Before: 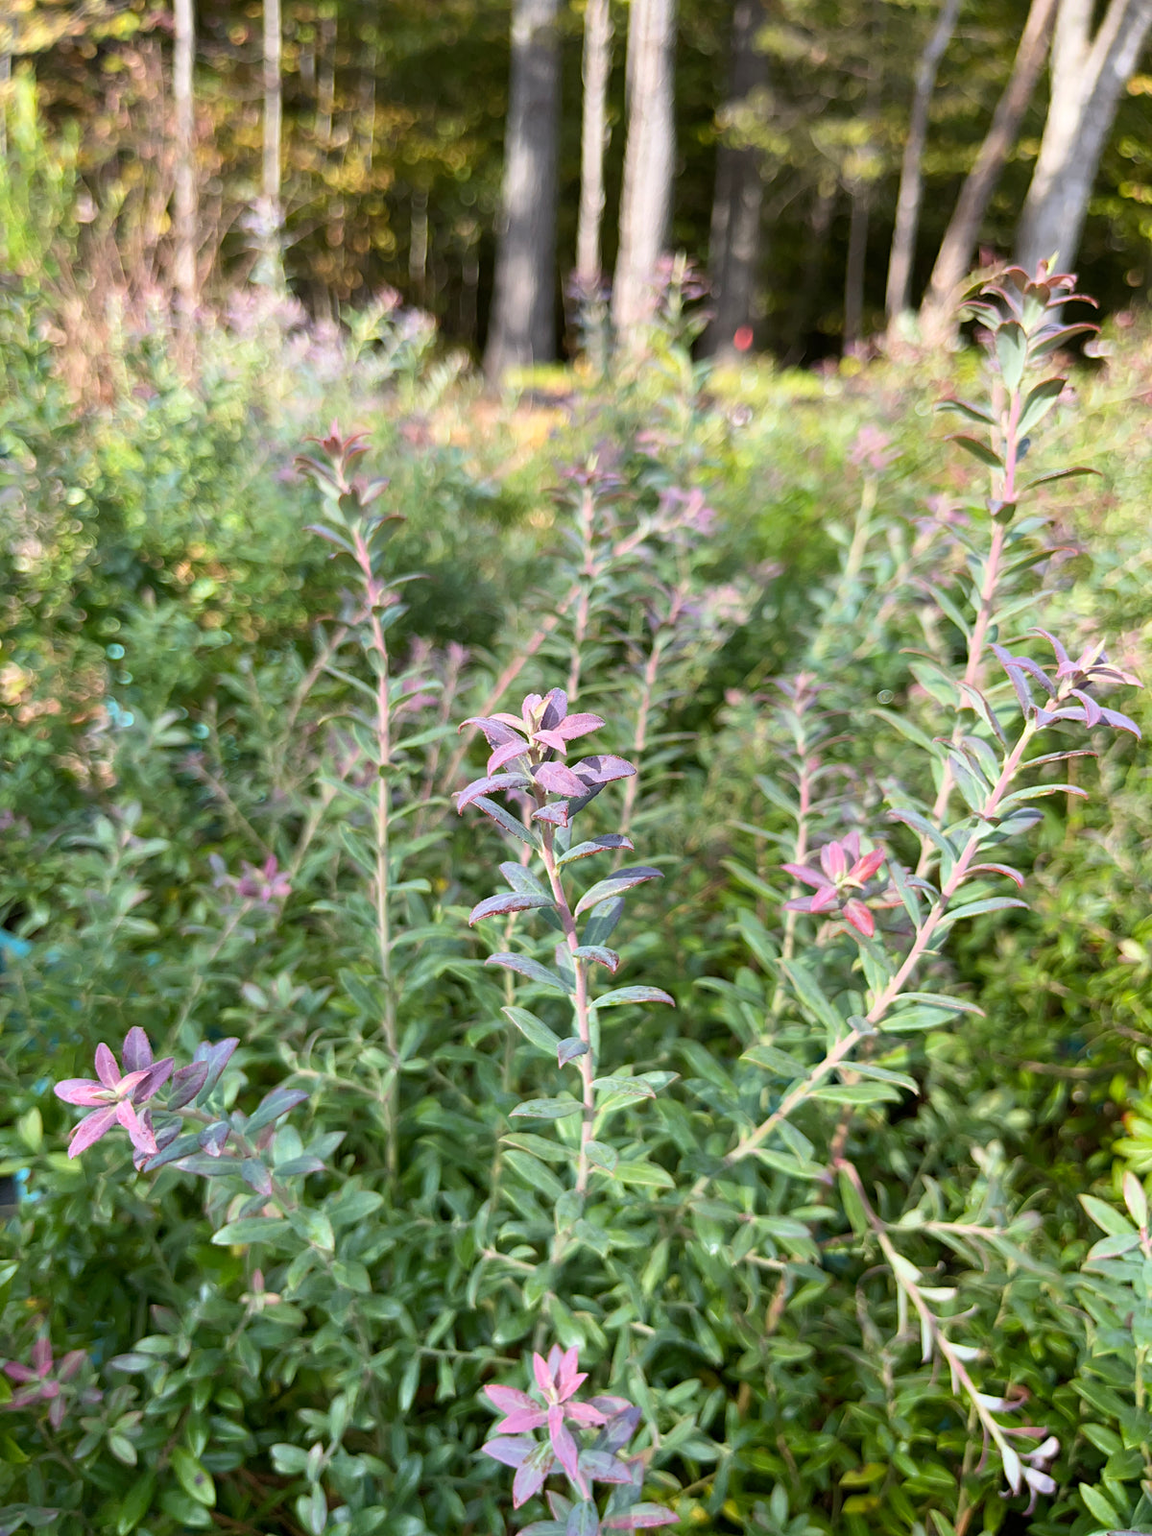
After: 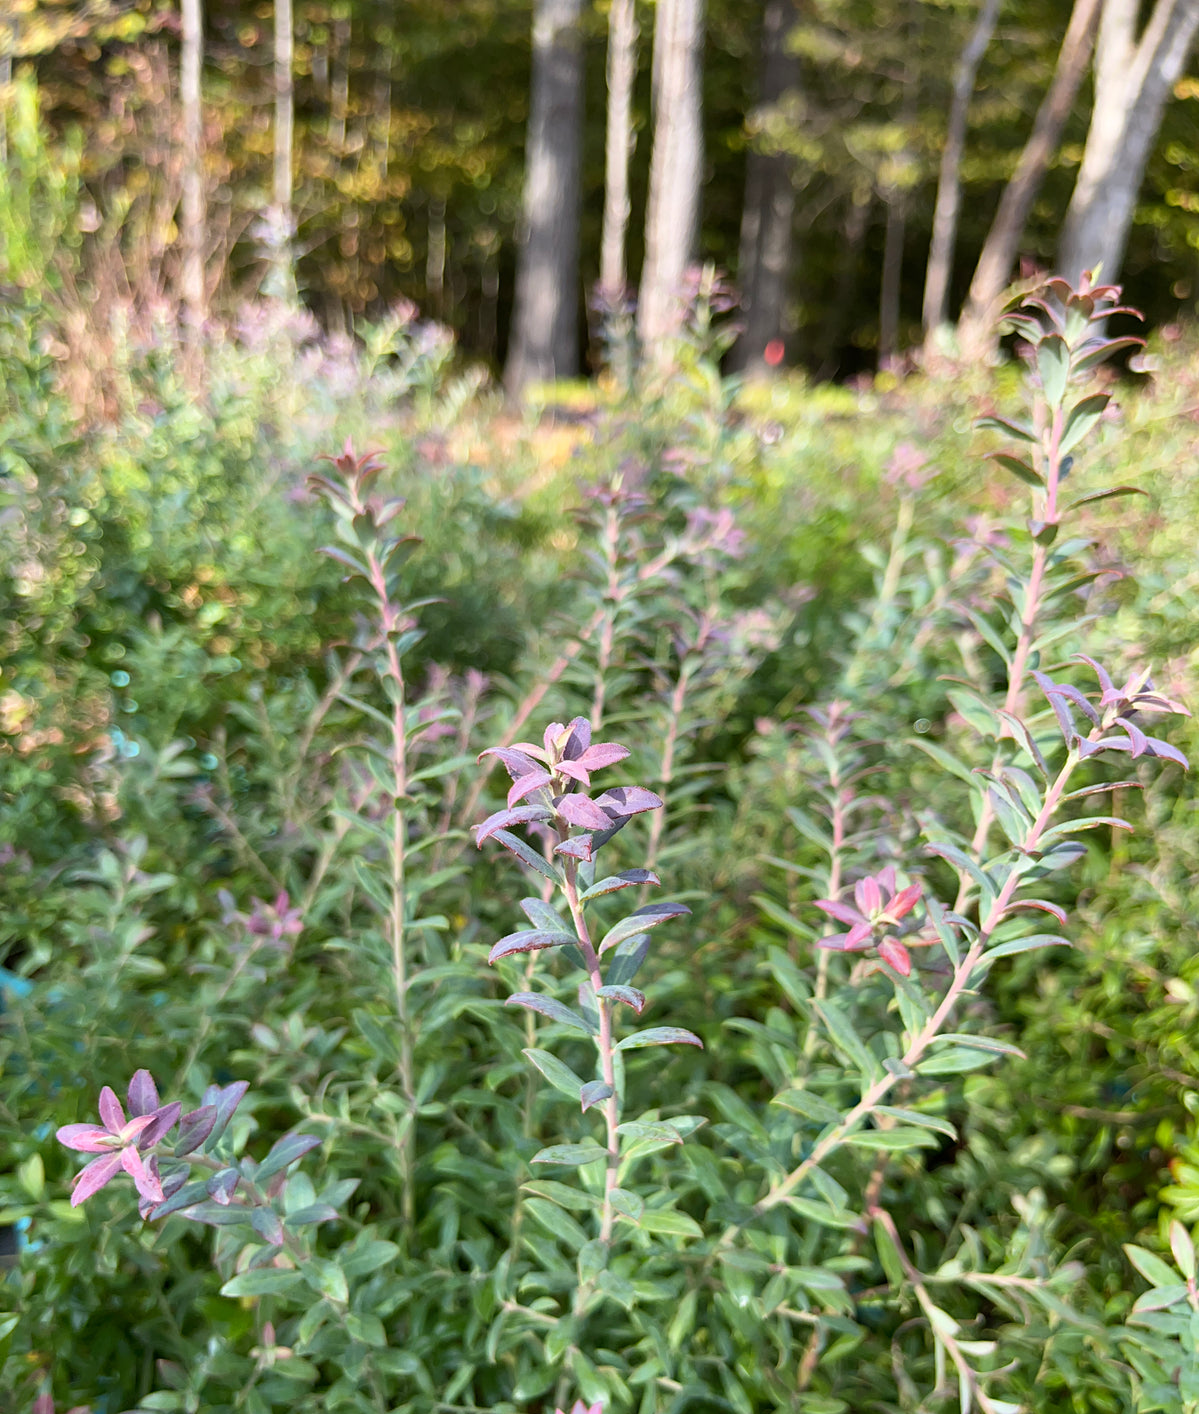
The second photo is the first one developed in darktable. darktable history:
crop and rotate: top 0%, bottom 11.587%
